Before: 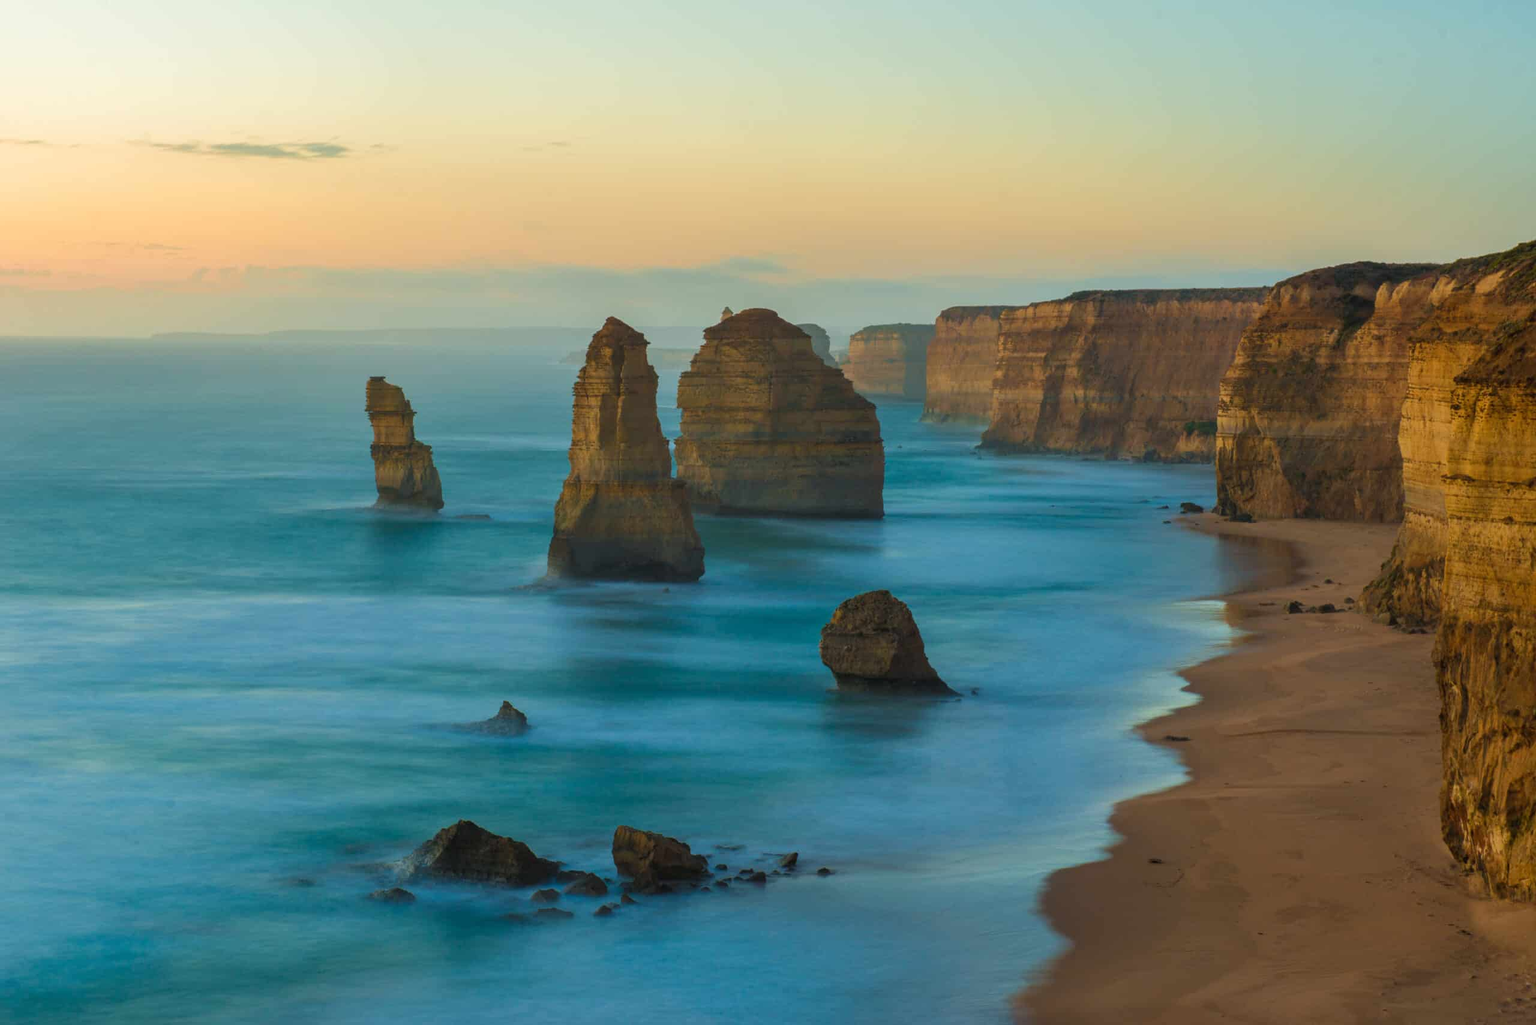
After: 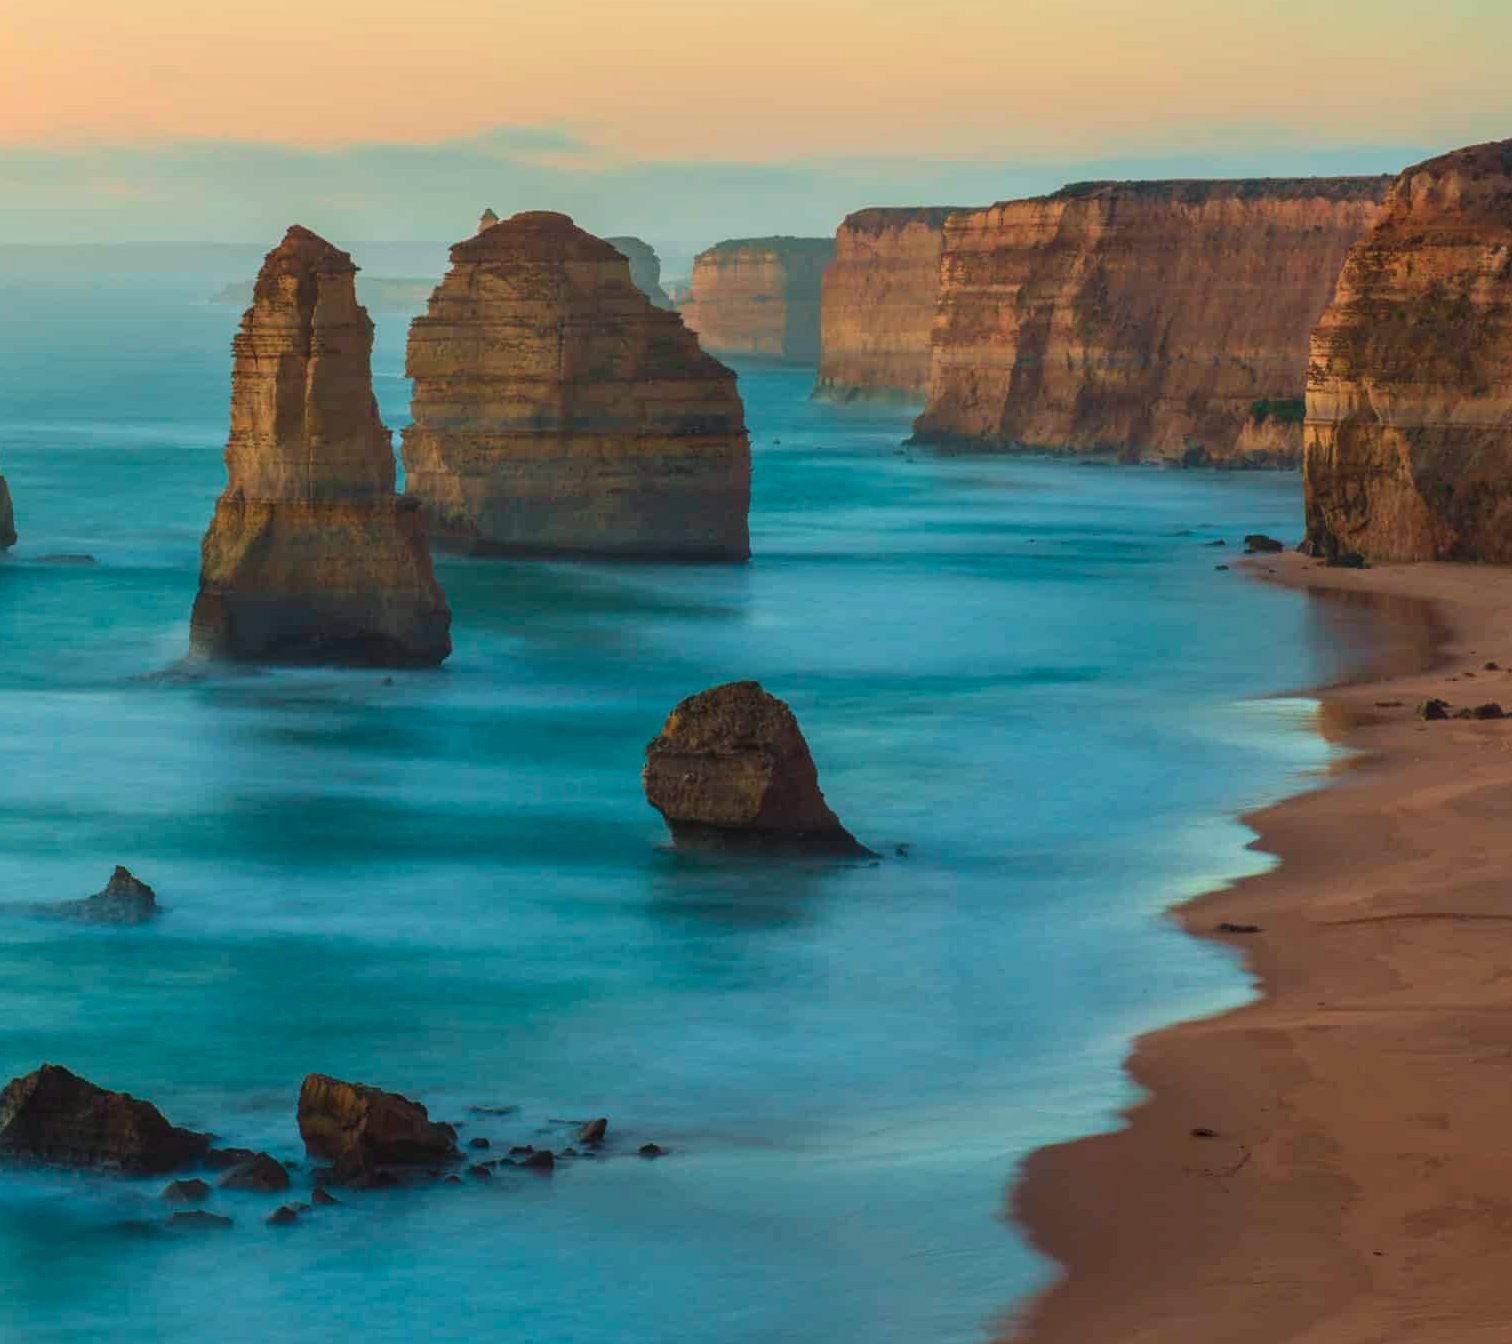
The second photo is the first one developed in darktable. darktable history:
tone curve: curves: ch0 [(0, 0.025) (0.15, 0.143) (0.452, 0.486) (0.751, 0.788) (1, 0.961)]; ch1 [(0, 0) (0.43, 0.408) (0.476, 0.469) (0.497, 0.507) (0.546, 0.571) (0.566, 0.607) (0.62, 0.657) (1, 1)]; ch2 [(0, 0) (0.386, 0.397) (0.505, 0.498) (0.547, 0.546) (0.579, 0.58) (1, 1)], color space Lab, independent channels, preserve colors none
crop and rotate: left 28.256%, top 17.734%, right 12.656%, bottom 3.573%
local contrast: detail 110%
